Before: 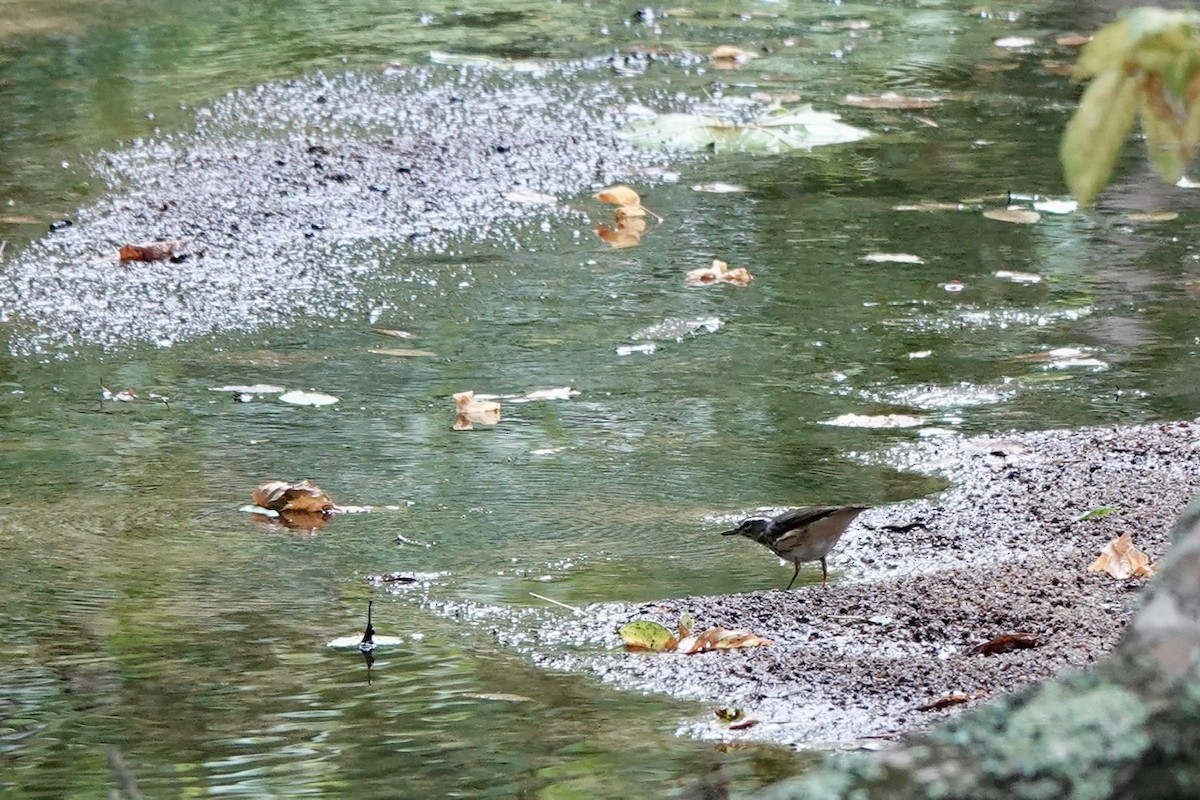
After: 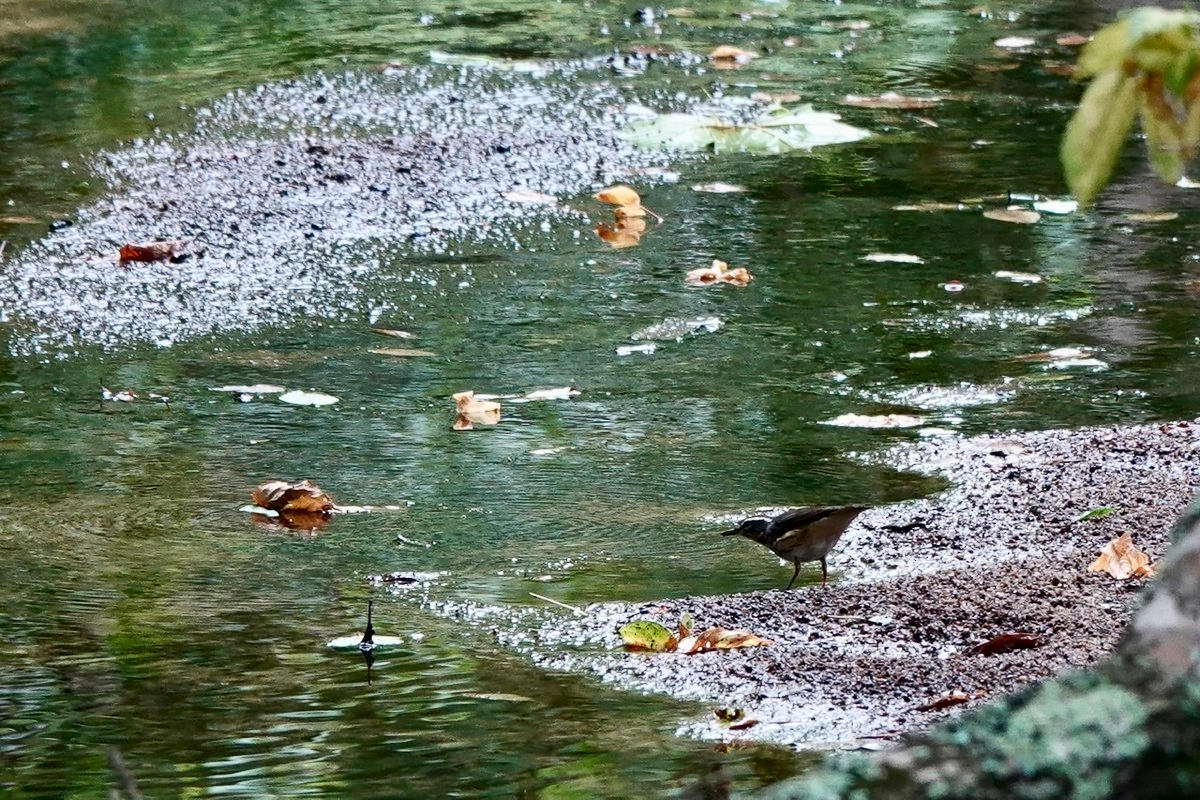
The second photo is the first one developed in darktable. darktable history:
contrast brightness saturation: contrast 0.188, brightness -0.234, saturation 0.118
